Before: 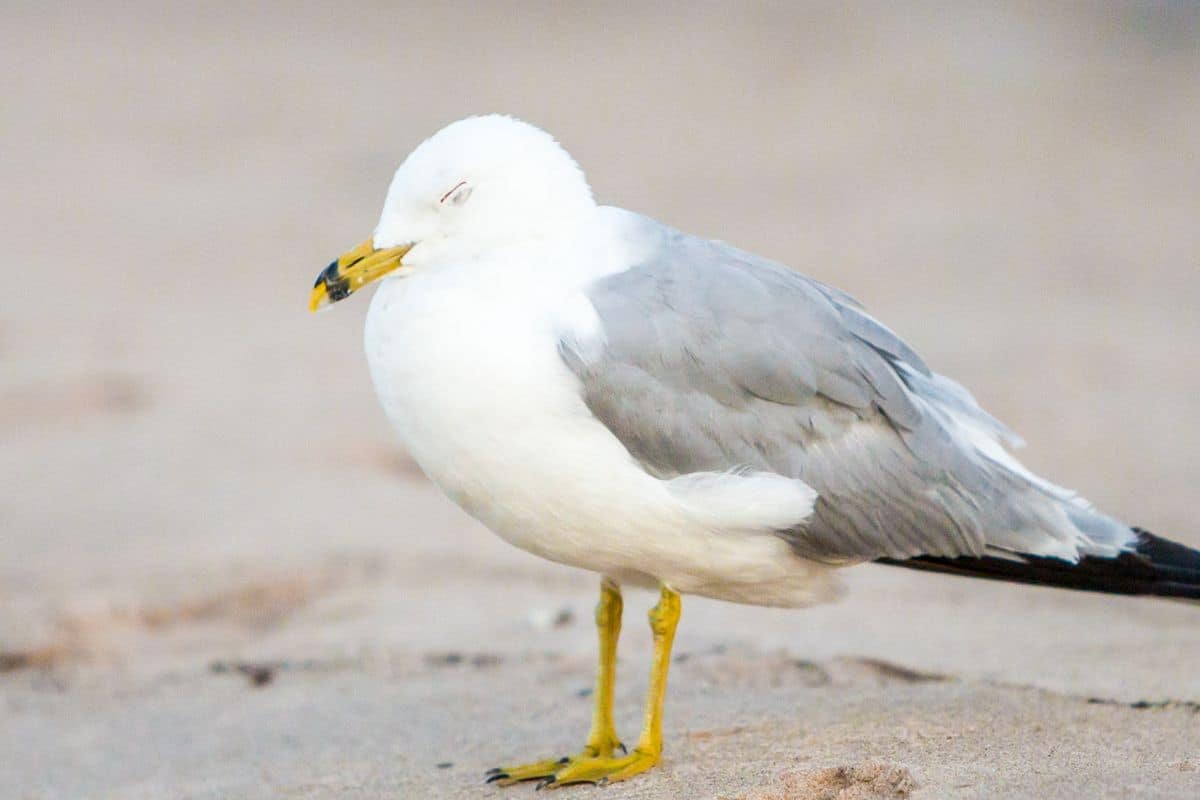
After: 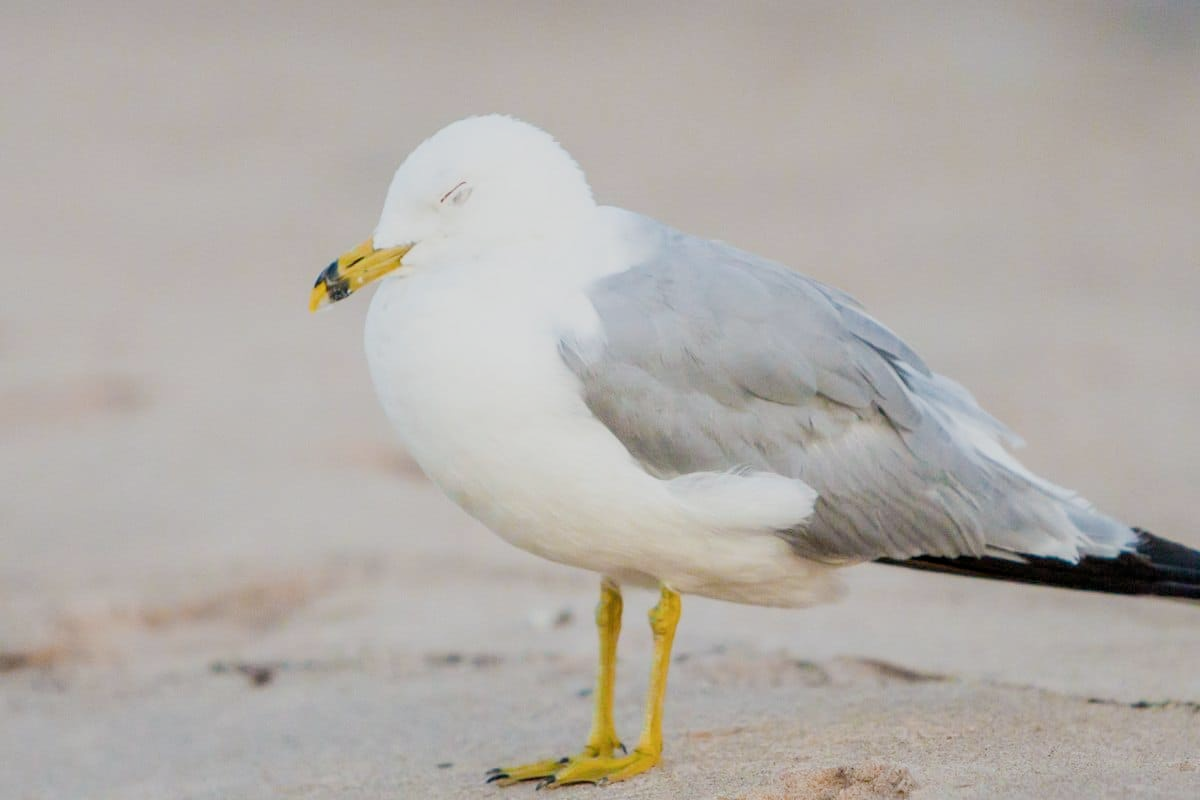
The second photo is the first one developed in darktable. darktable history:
exposure: exposure 0.123 EV, compensate exposure bias true, compensate highlight preservation false
filmic rgb: middle gray luminance 18.24%, black relative exposure -10.5 EV, white relative exposure 3.4 EV, target black luminance 0%, hardness 6.02, latitude 98.18%, contrast 0.843, shadows ↔ highlights balance 0.669%
